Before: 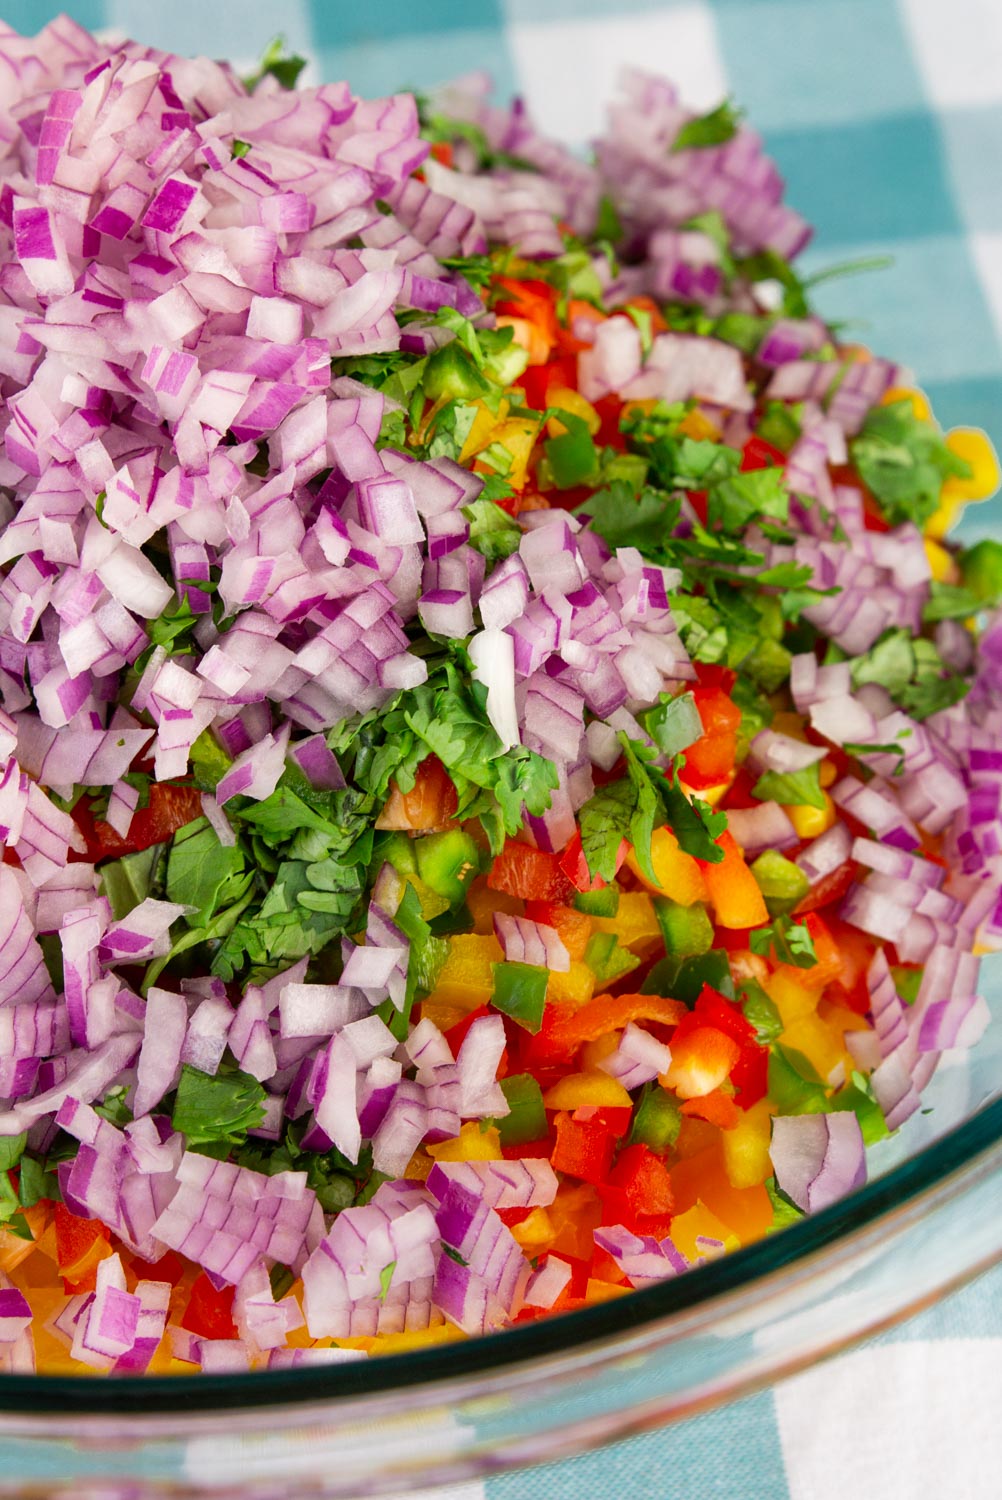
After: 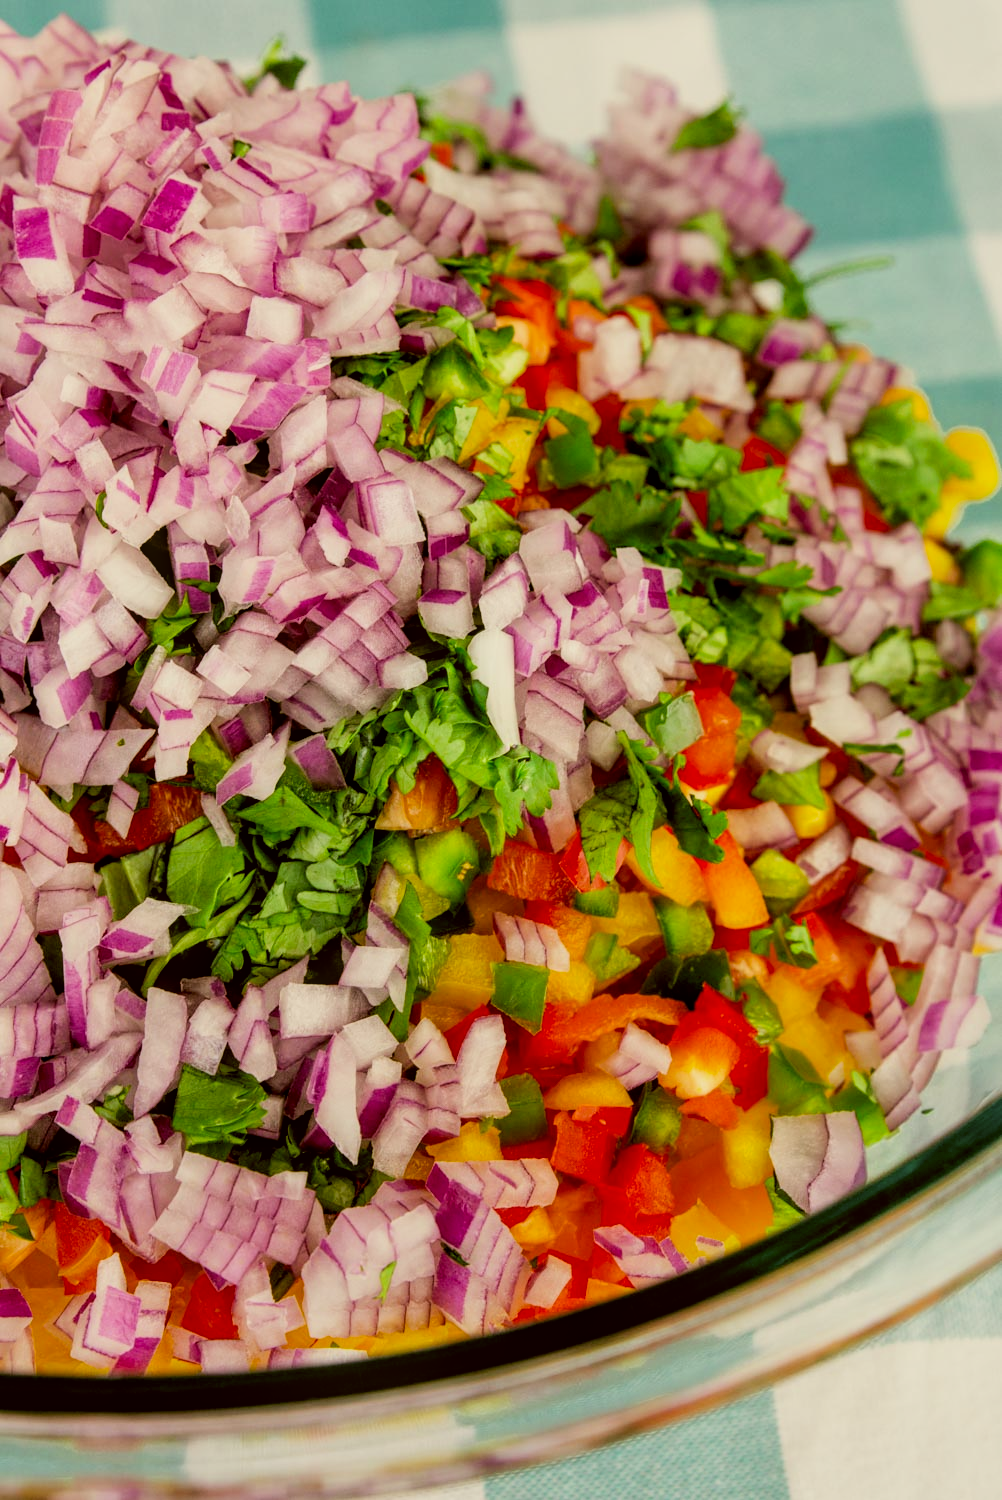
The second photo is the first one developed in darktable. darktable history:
filmic rgb: black relative exposure -7.73 EV, white relative exposure 4.35 EV, target black luminance 0%, hardness 3.75, latitude 50.66%, contrast 1.075, highlights saturation mix 8.63%, shadows ↔ highlights balance -0.226%
color correction: highlights a* -1.31, highlights b* 10.59, shadows a* 0.56, shadows b* 19.42
local contrast: on, module defaults
